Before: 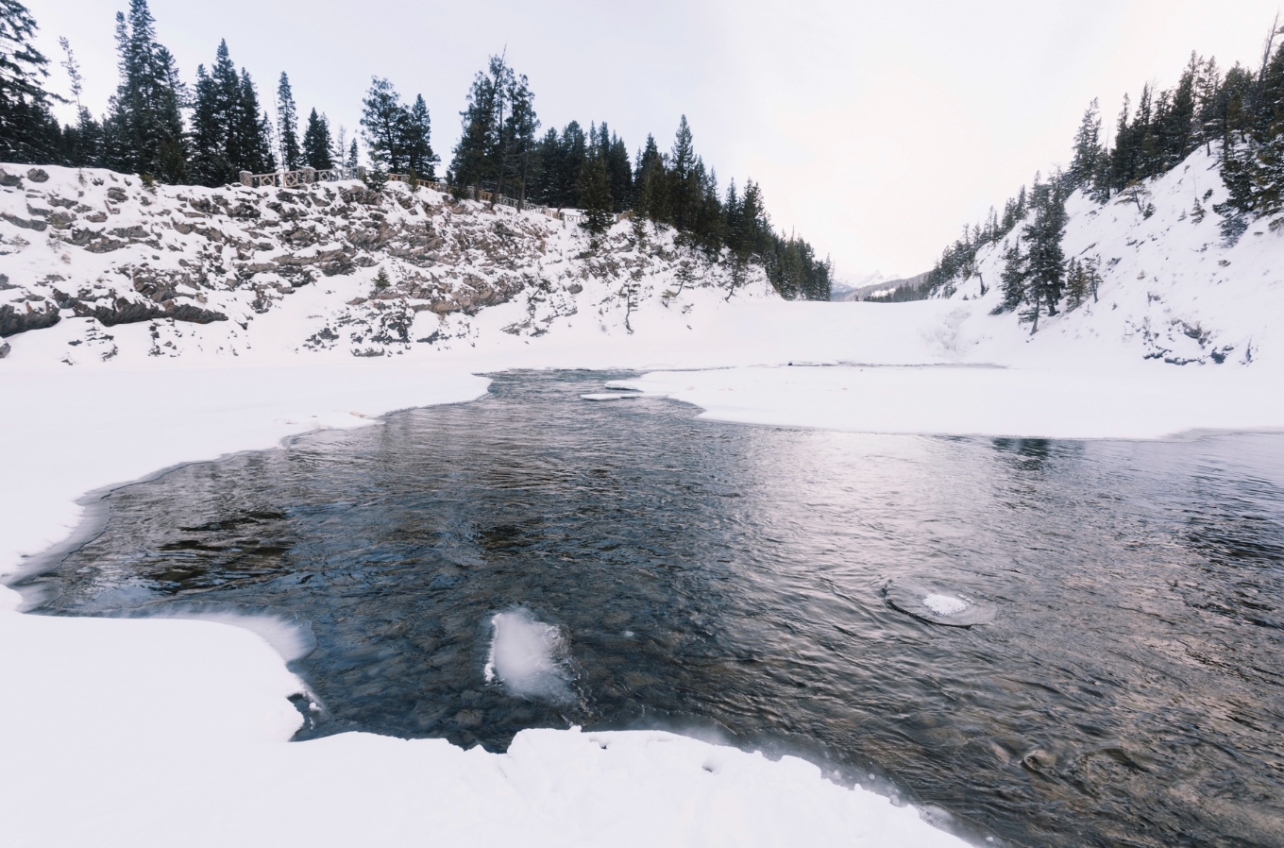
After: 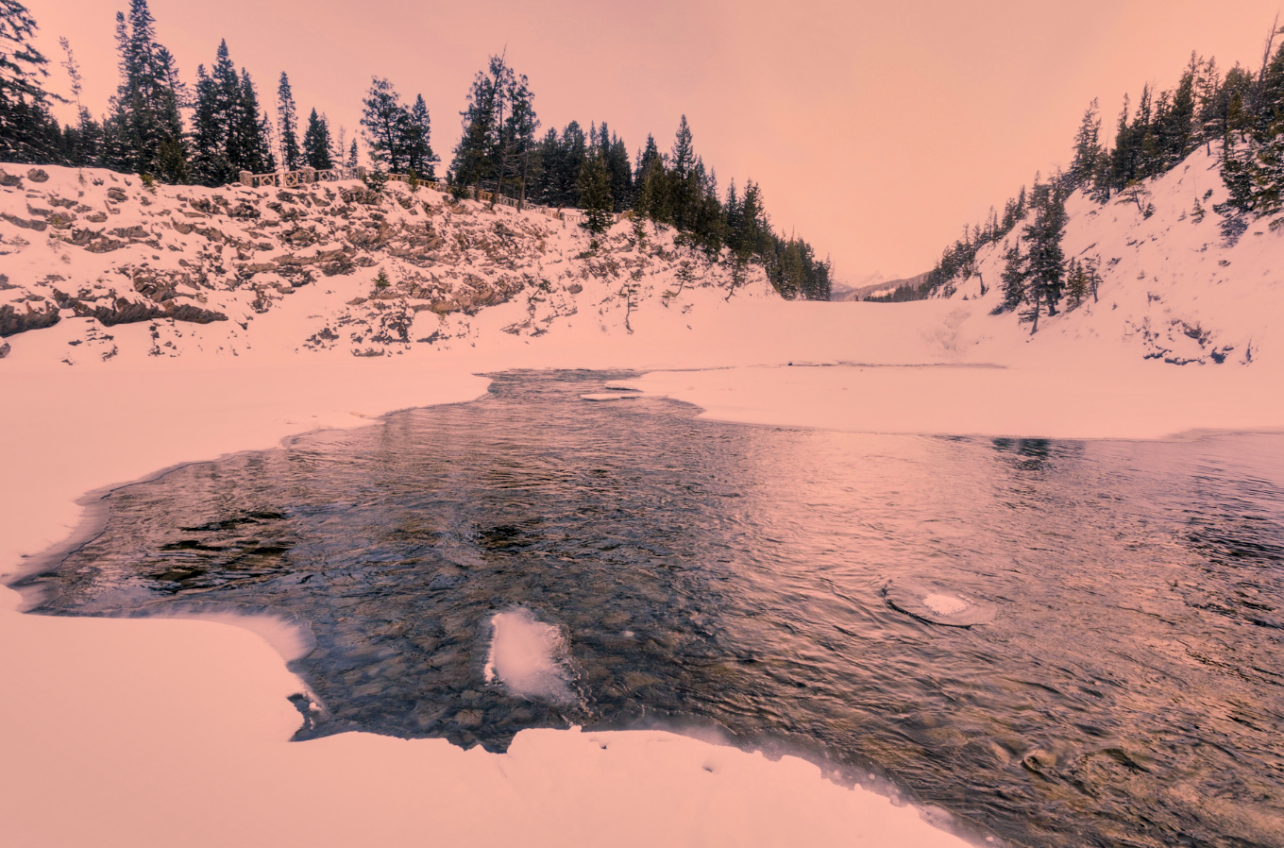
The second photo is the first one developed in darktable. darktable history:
color correction: highlights a* 39.59, highlights b* 39.92, saturation 0.688
exposure: exposure 0.24 EV, compensate exposure bias true, compensate highlight preservation false
shadows and highlights: low approximation 0.01, soften with gaussian
filmic rgb: black relative exposure -8.77 EV, white relative exposure 4.98 EV, target black luminance 0%, hardness 3.78, latitude 65.54%, contrast 0.828, shadows ↔ highlights balance 19.55%, color science v6 (2022)
color balance rgb: linear chroma grading › shadows 10.09%, linear chroma grading › highlights 9.435%, linear chroma grading › global chroma 14.965%, linear chroma grading › mid-tones 14.575%, perceptual saturation grading › global saturation 20%, perceptual saturation grading › highlights -25.892%, perceptual saturation grading › shadows 26.166%, global vibrance 39.829%
local contrast: on, module defaults
tone equalizer: edges refinement/feathering 500, mask exposure compensation -1.57 EV, preserve details no
